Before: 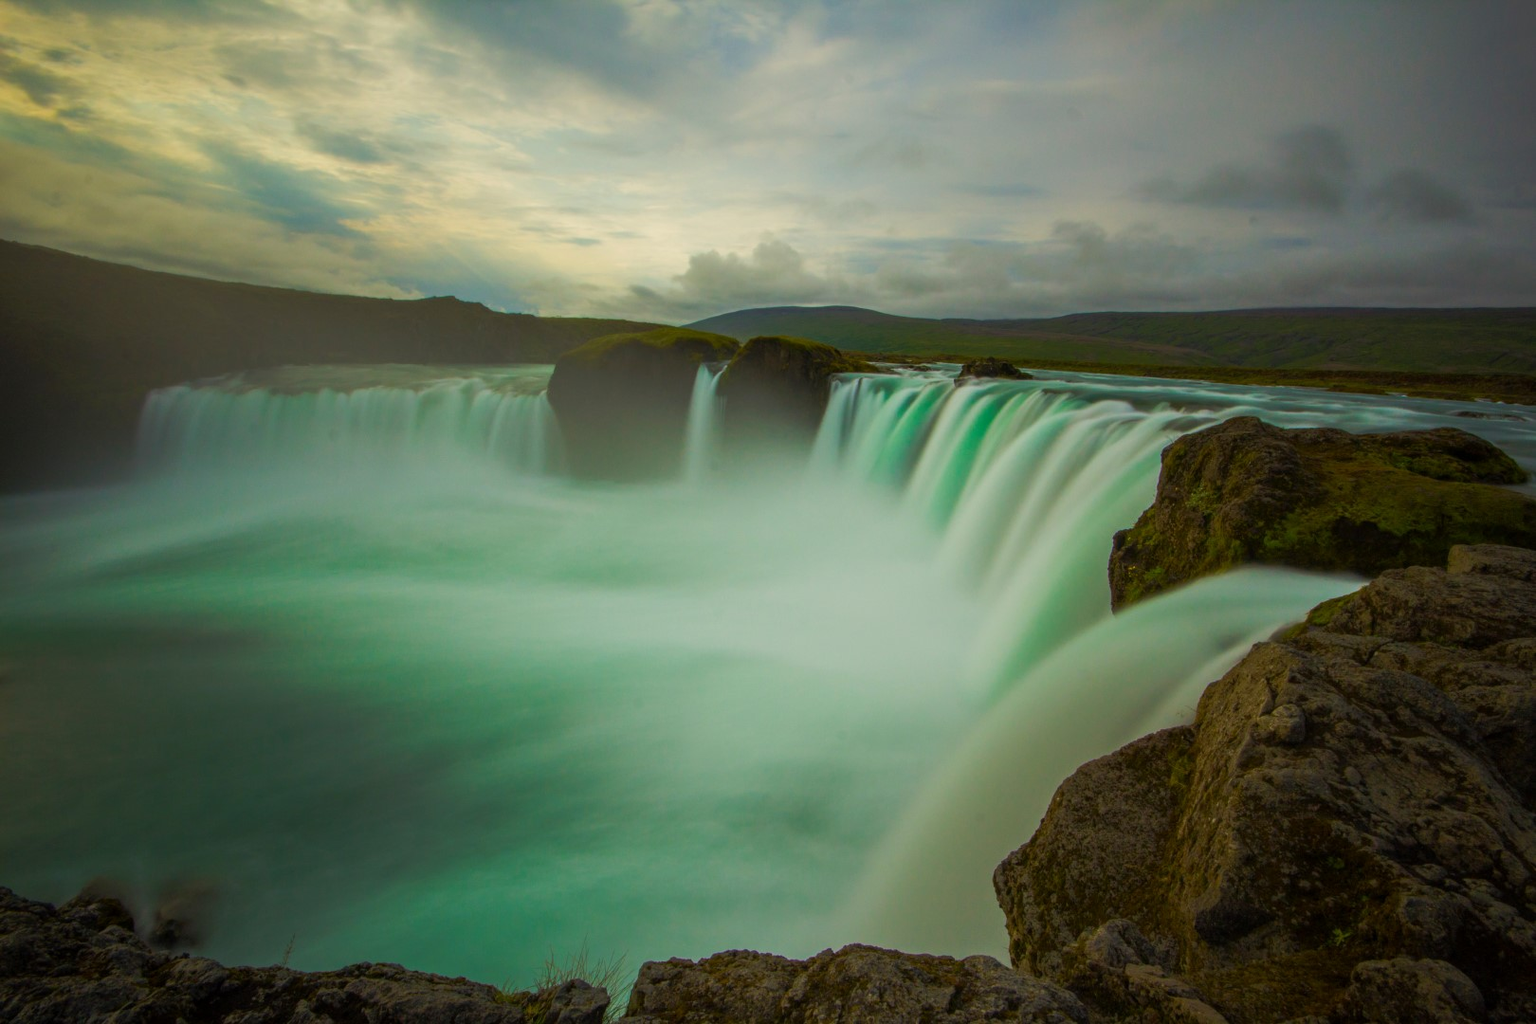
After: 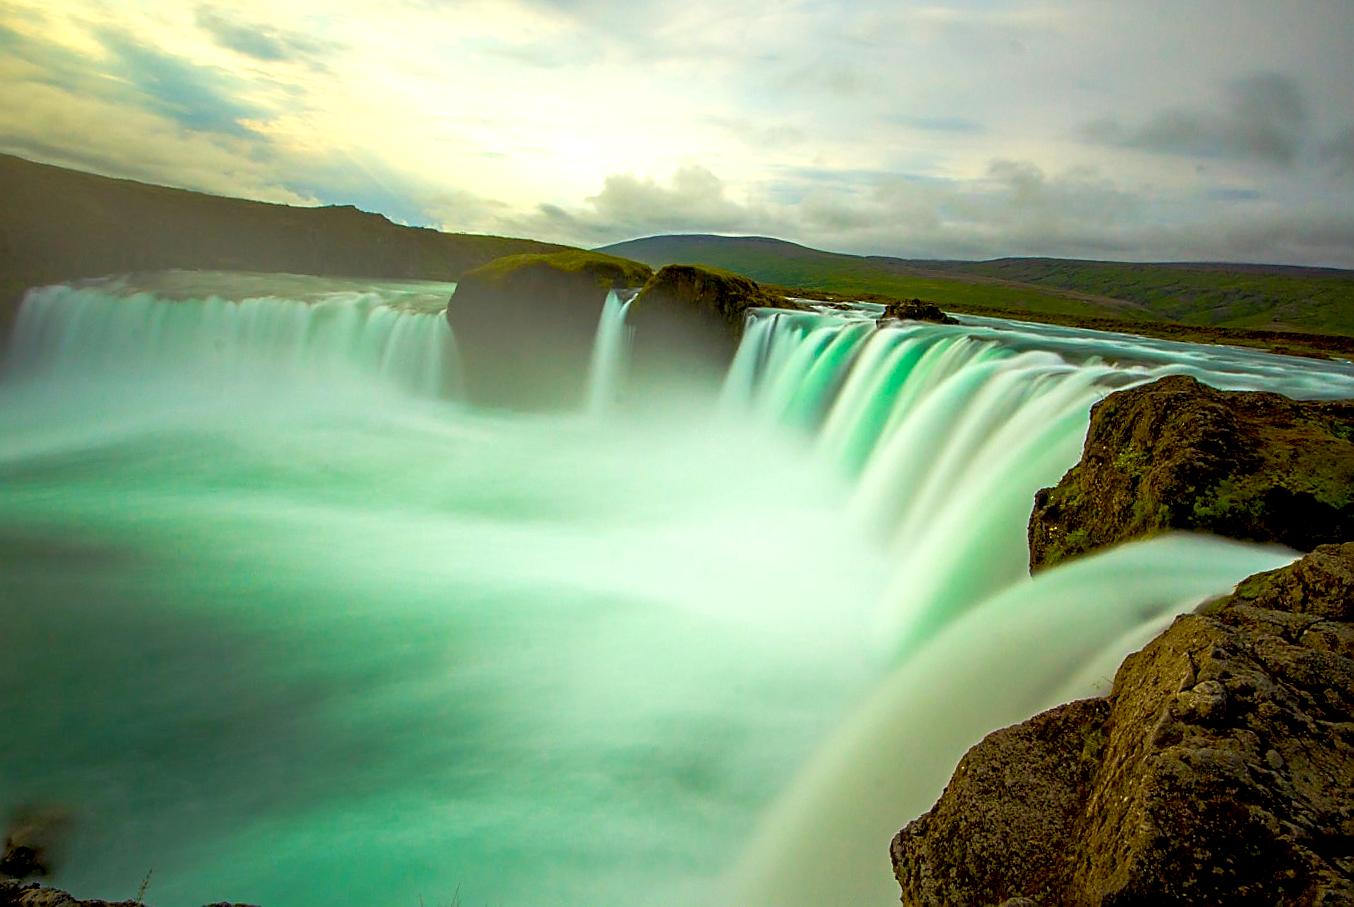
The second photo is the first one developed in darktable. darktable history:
sharpen: radius 1.355, amount 1.24, threshold 0.712
exposure: black level correction 0.01, exposure 1 EV, compensate highlight preservation false
tone equalizer: on, module defaults
crop and rotate: angle -2.95°, left 5.357%, top 5.215%, right 4.664%, bottom 4.395%
